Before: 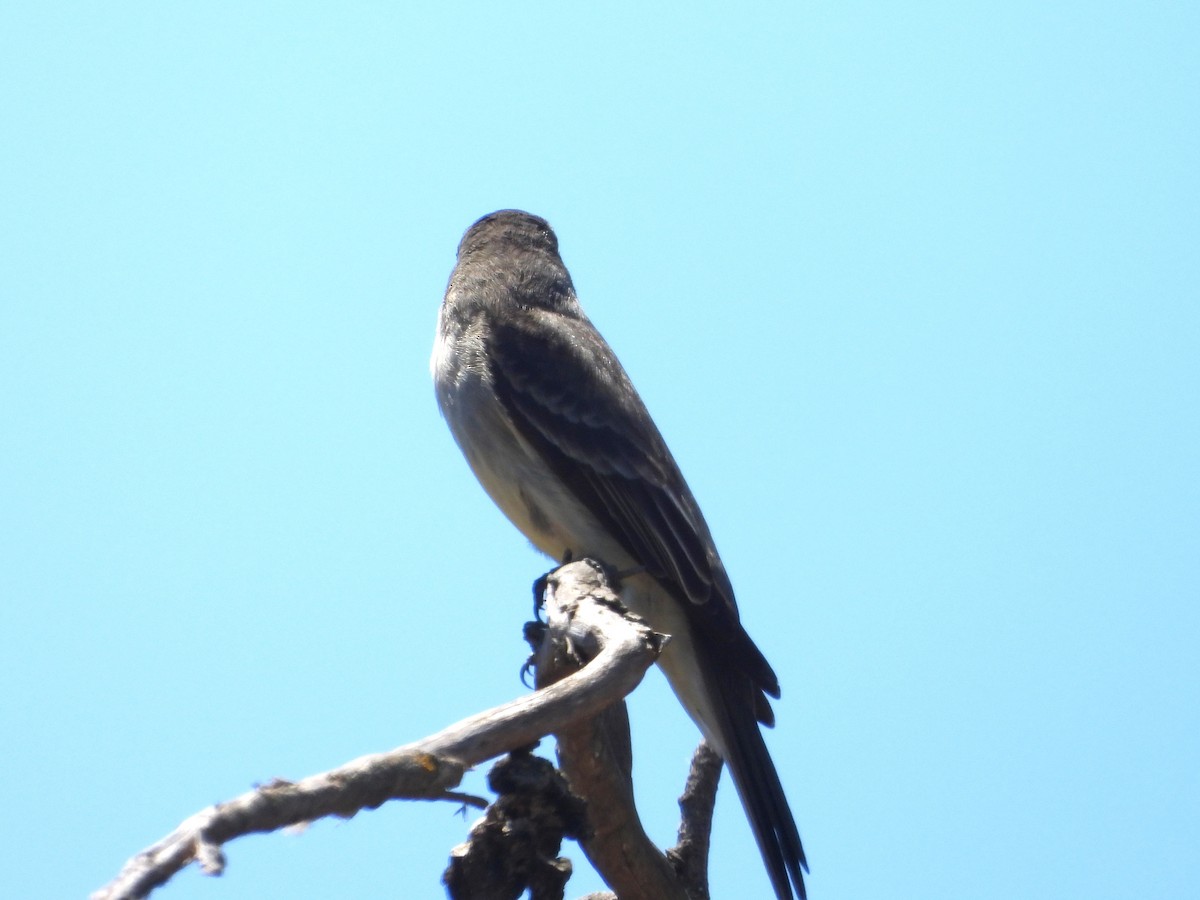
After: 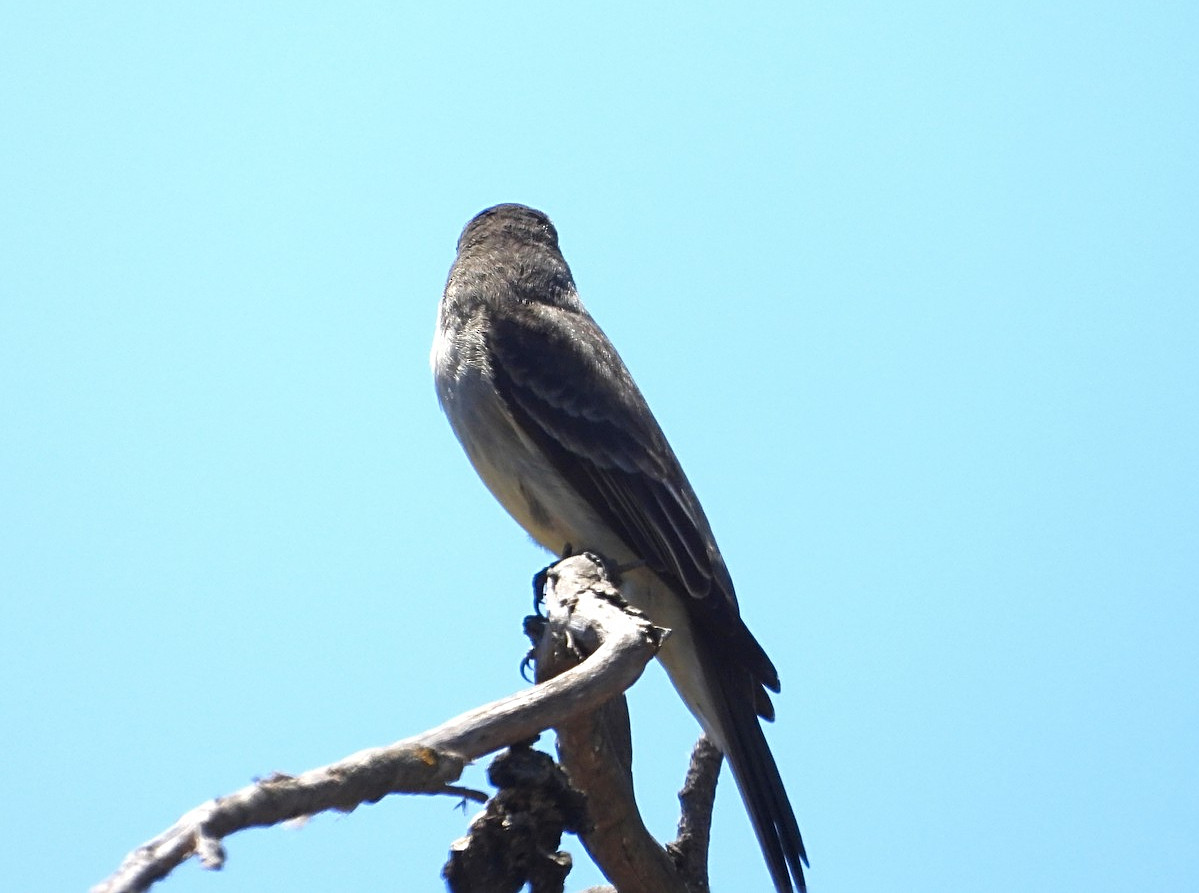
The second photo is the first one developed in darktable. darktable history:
sharpen: radius 2.545, amount 0.634
crop: top 0.775%, right 0.009%
